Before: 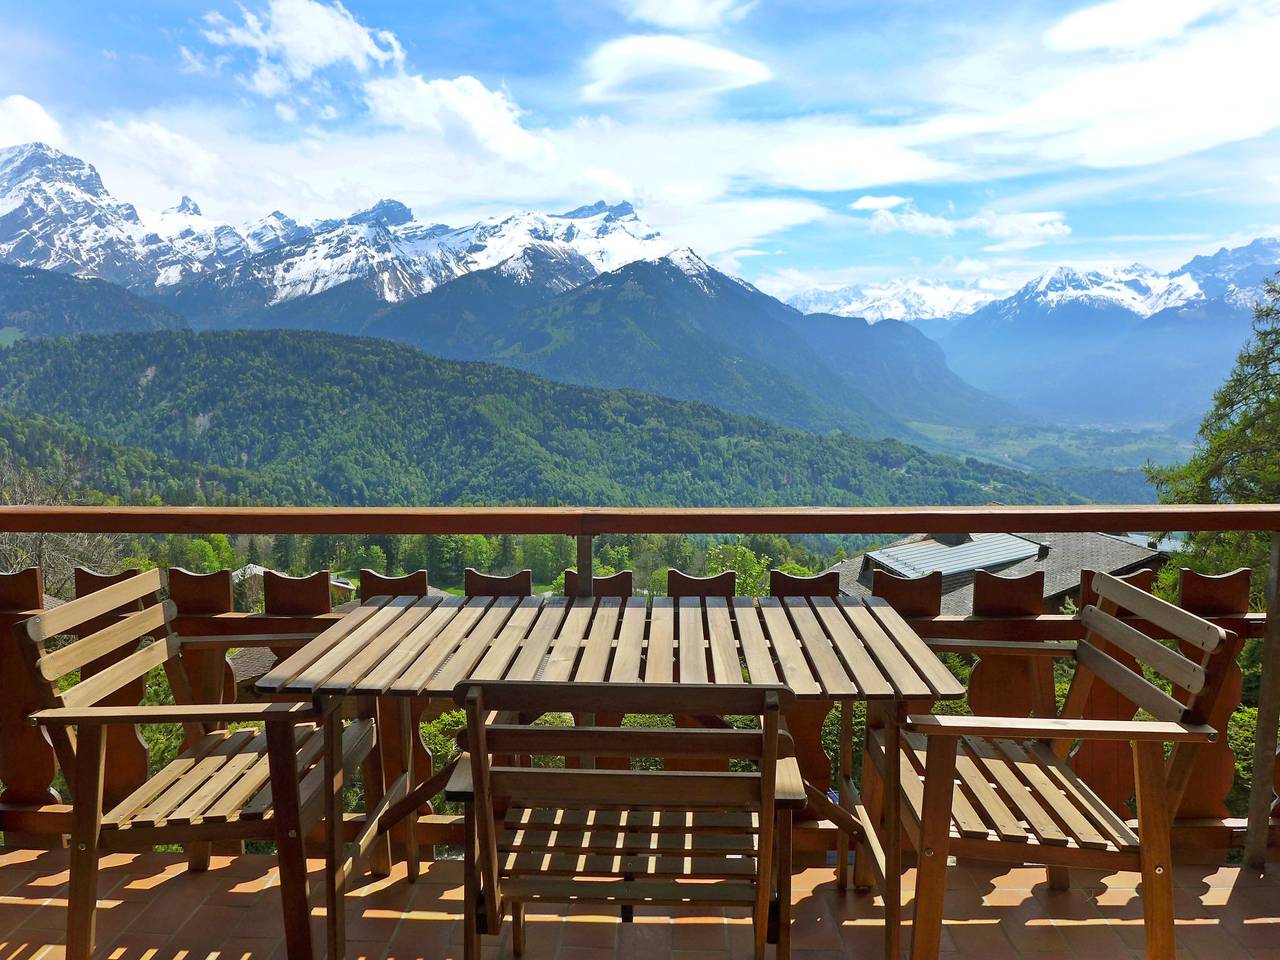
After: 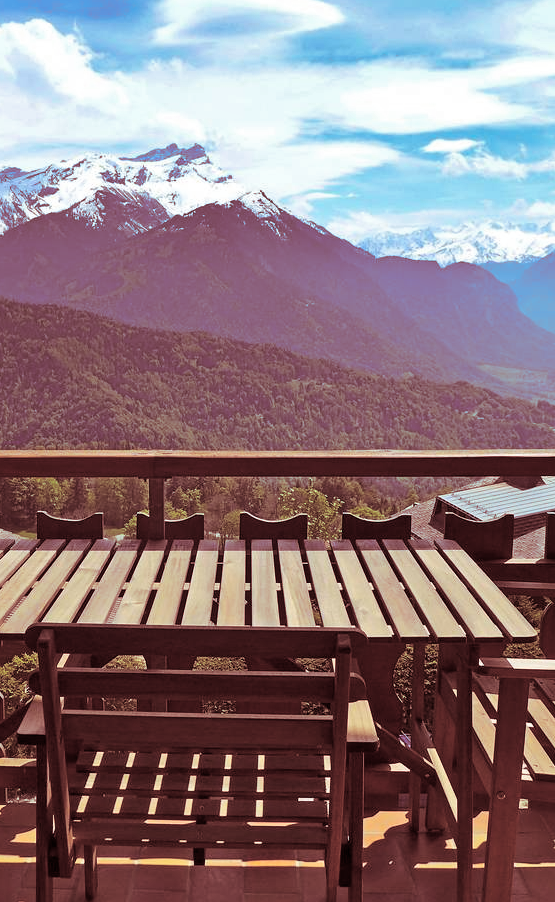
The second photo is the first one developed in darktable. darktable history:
crop: left 33.452%, top 6.025%, right 23.155%
split-toning: highlights › saturation 0, balance -61.83
shadows and highlights: low approximation 0.01, soften with gaussian
